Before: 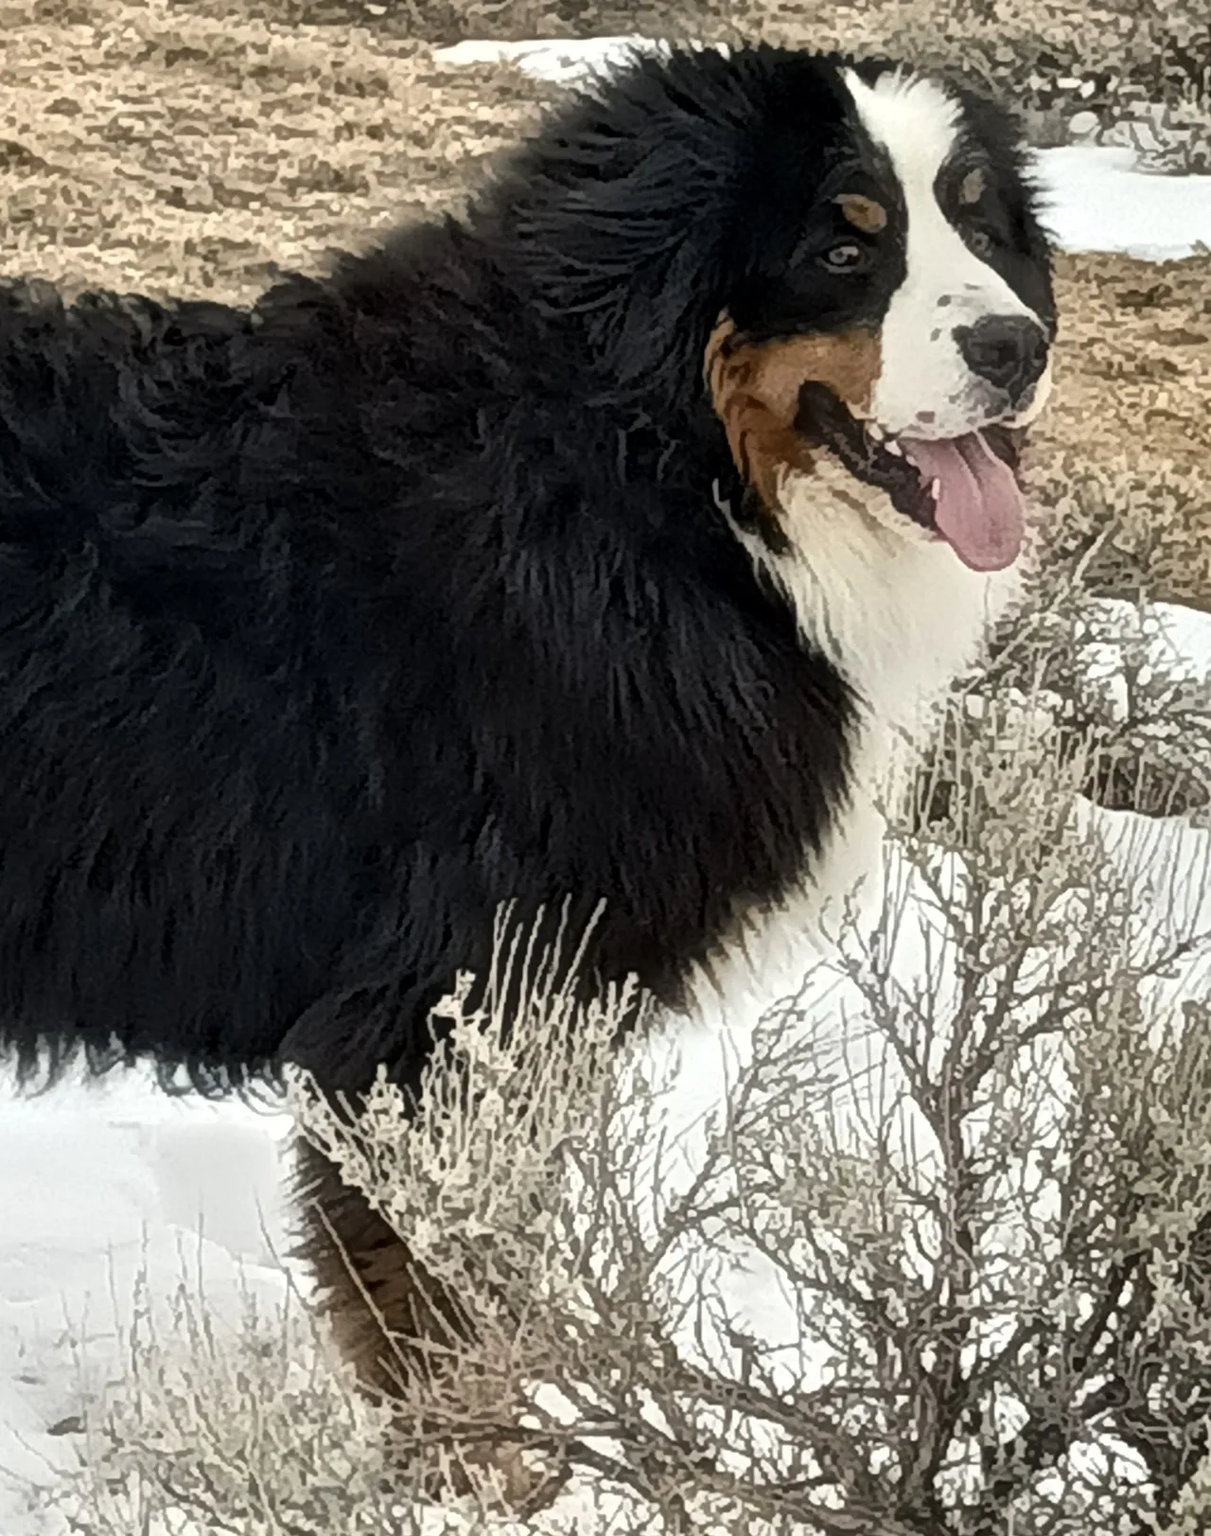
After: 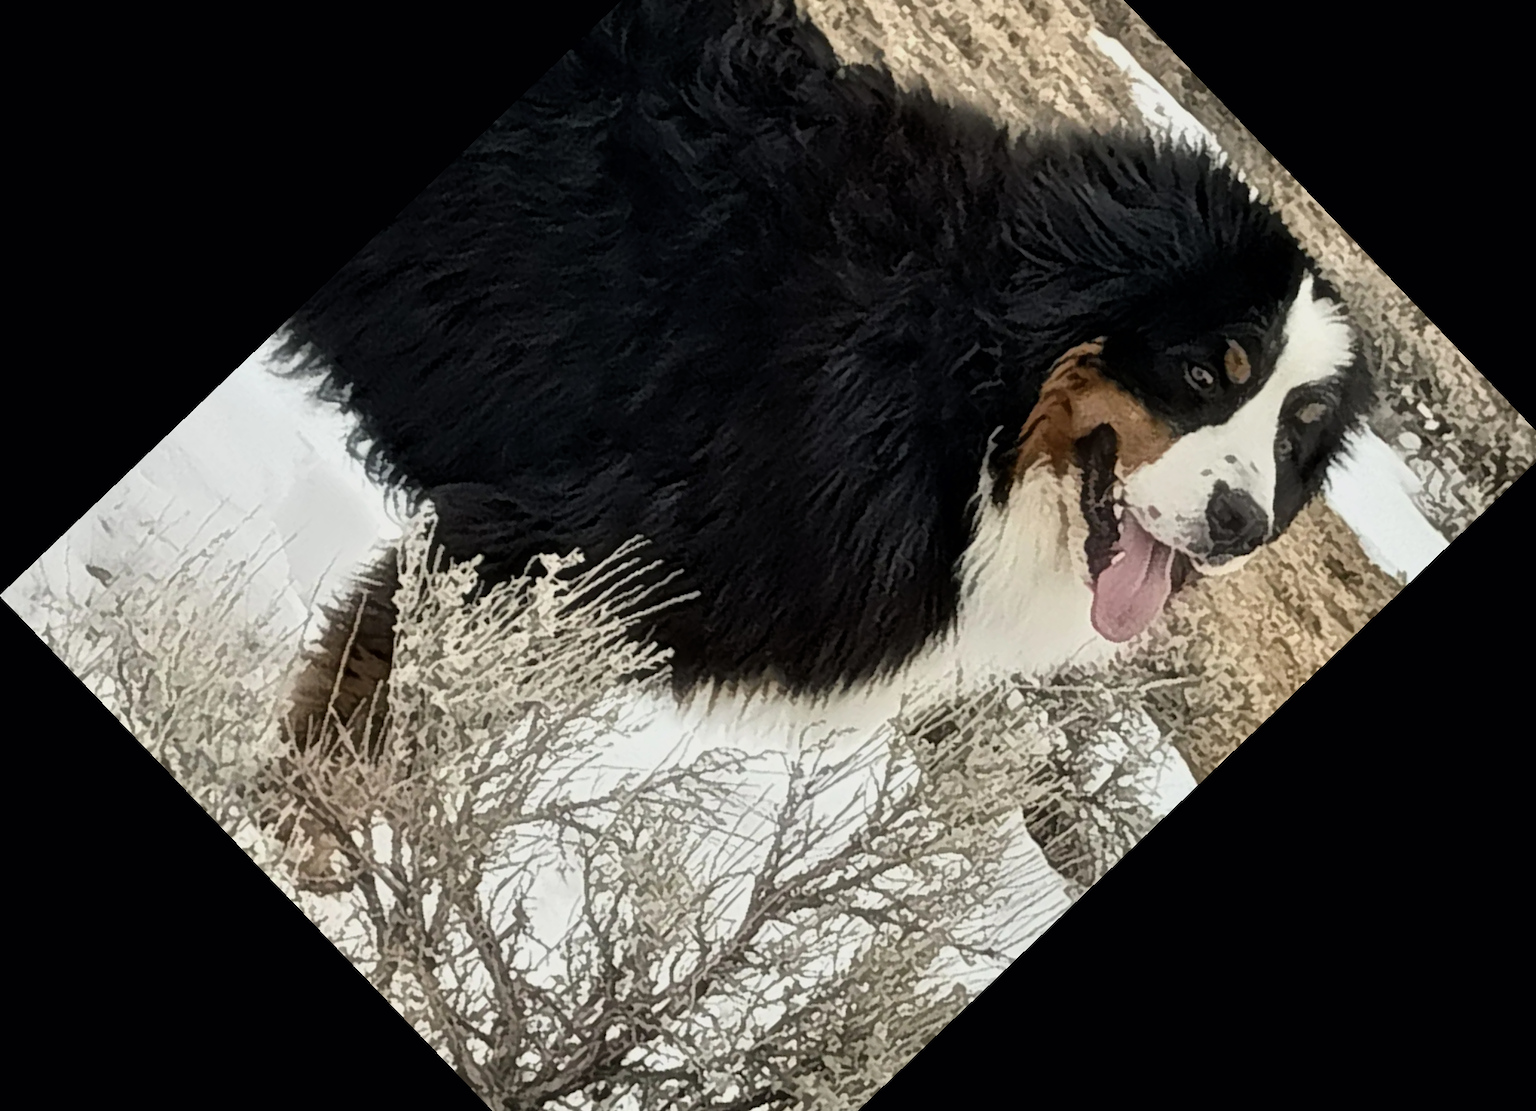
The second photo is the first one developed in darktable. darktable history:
crop and rotate: angle -46.26°, top 16.234%, right 0.912%, bottom 11.704%
filmic rgb: black relative exposure -11.35 EV, white relative exposure 3.22 EV, hardness 6.76, color science v6 (2022)
